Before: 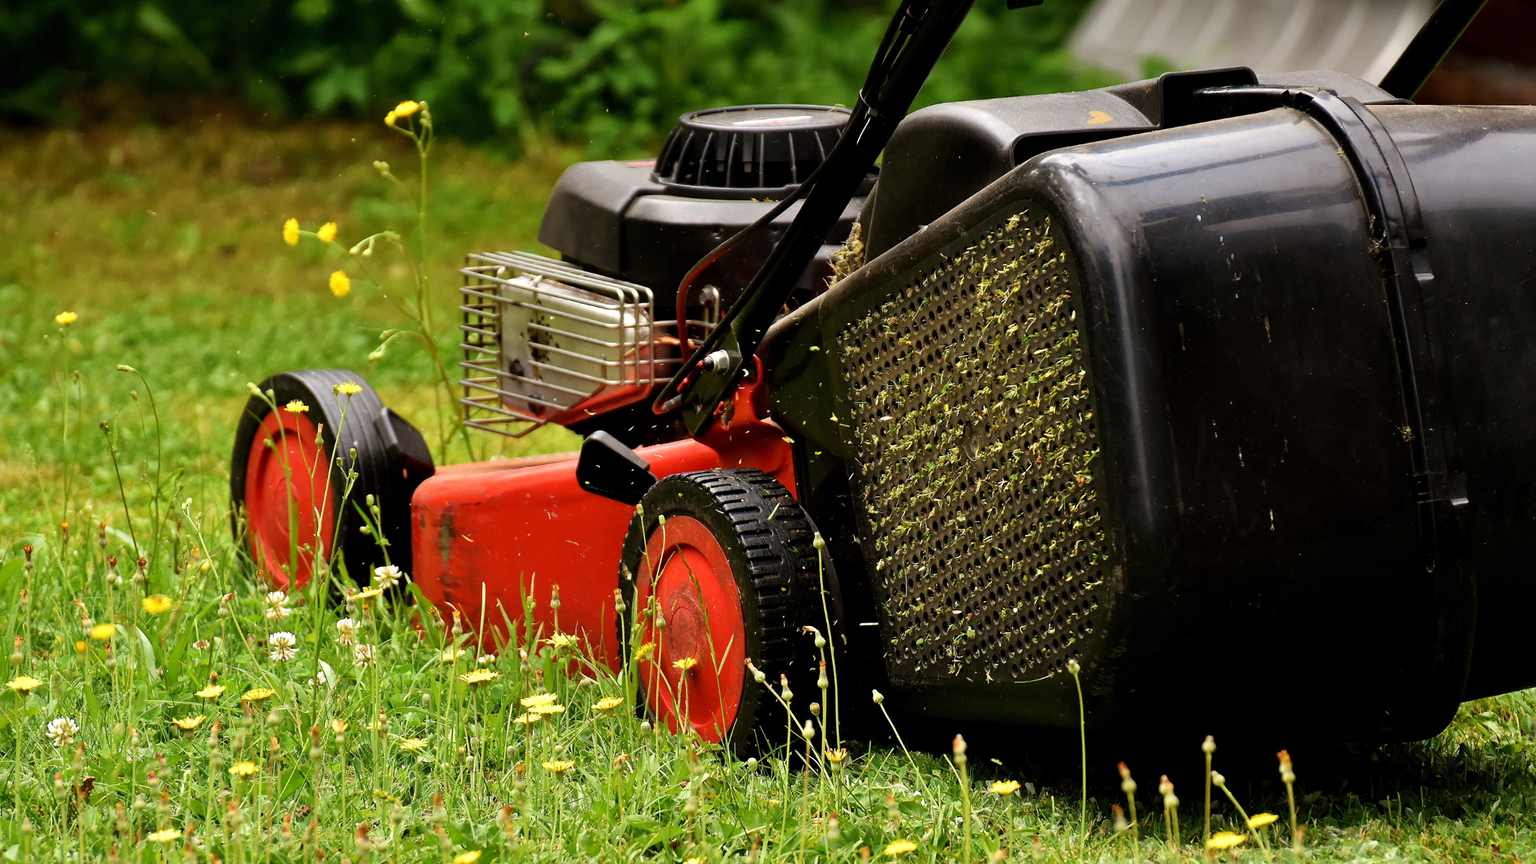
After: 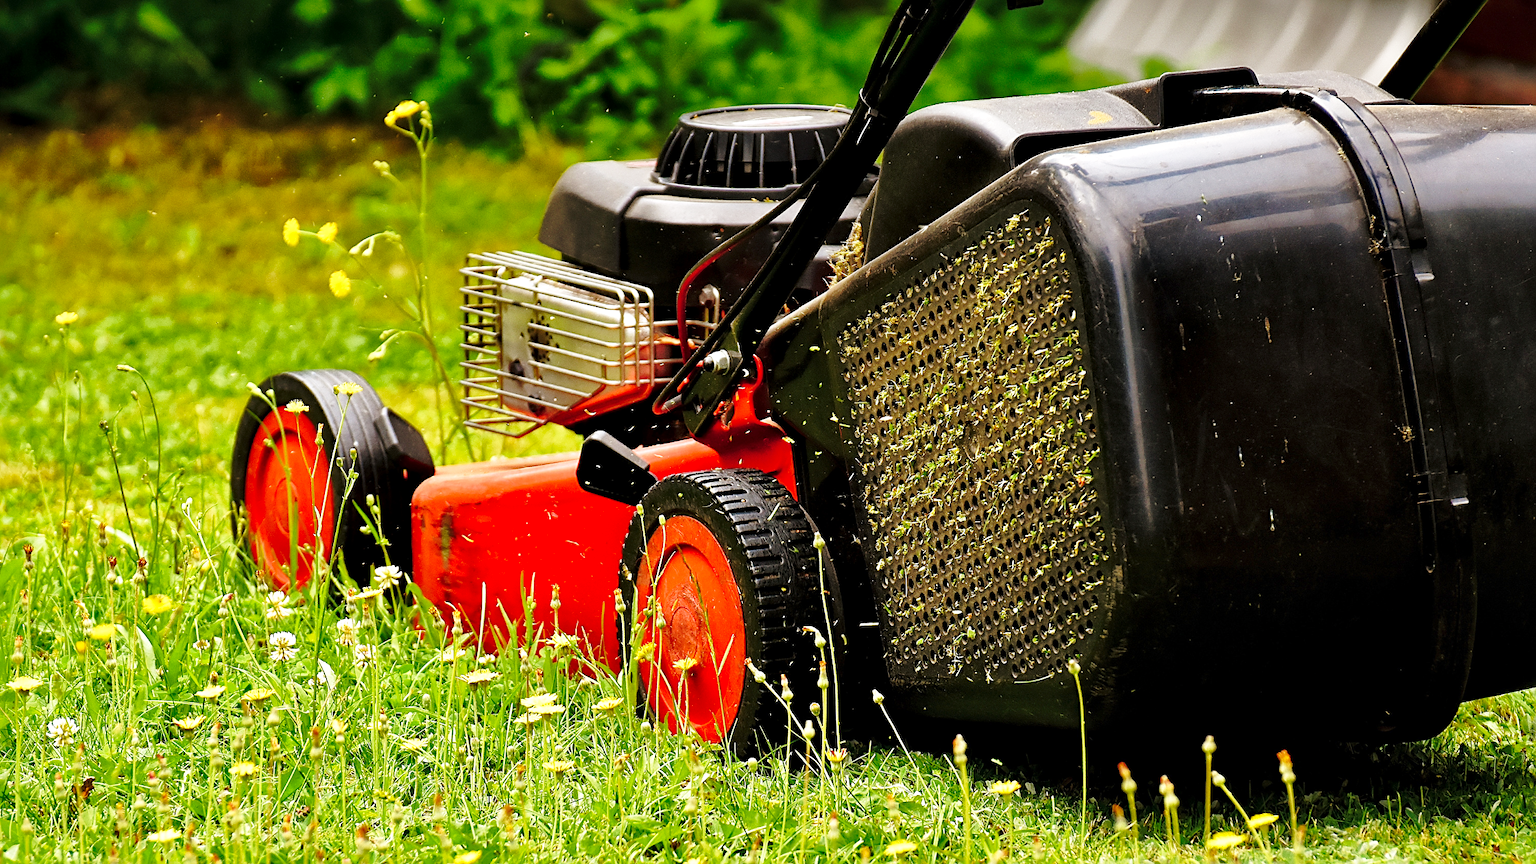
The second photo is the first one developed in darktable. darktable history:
base curve: curves: ch0 [(0, 0) (0.036, 0.037) (0.121, 0.228) (0.46, 0.76) (0.859, 0.983) (1, 1)], preserve colors none
sharpen: on, module defaults
tone curve: curves: ch0 [(0, 0) (0.003, 0.003) (0.011, 0.011) (0.025, 0.025) (0.044, 0.045) (0.069, 0.07) (0.1, 0.101) (0.136, 0.138) (0.177, 0.18) (0.224, 0.228) (0.277, 0.281) (0.335, 0.34) (0.399, 0.405) (0.468, 0.475) (0.543, 0.551) (0.623, 0.633) (0.709, 0.72) (0.801, 0.813) (0.898, 0.907) (1, 1)], preserve colors none
local contrast: mode bilateral grid, contrast 20, coarseness 50, detail 120%, midtone range 0.2
shadows and highlights: on, module defaults
